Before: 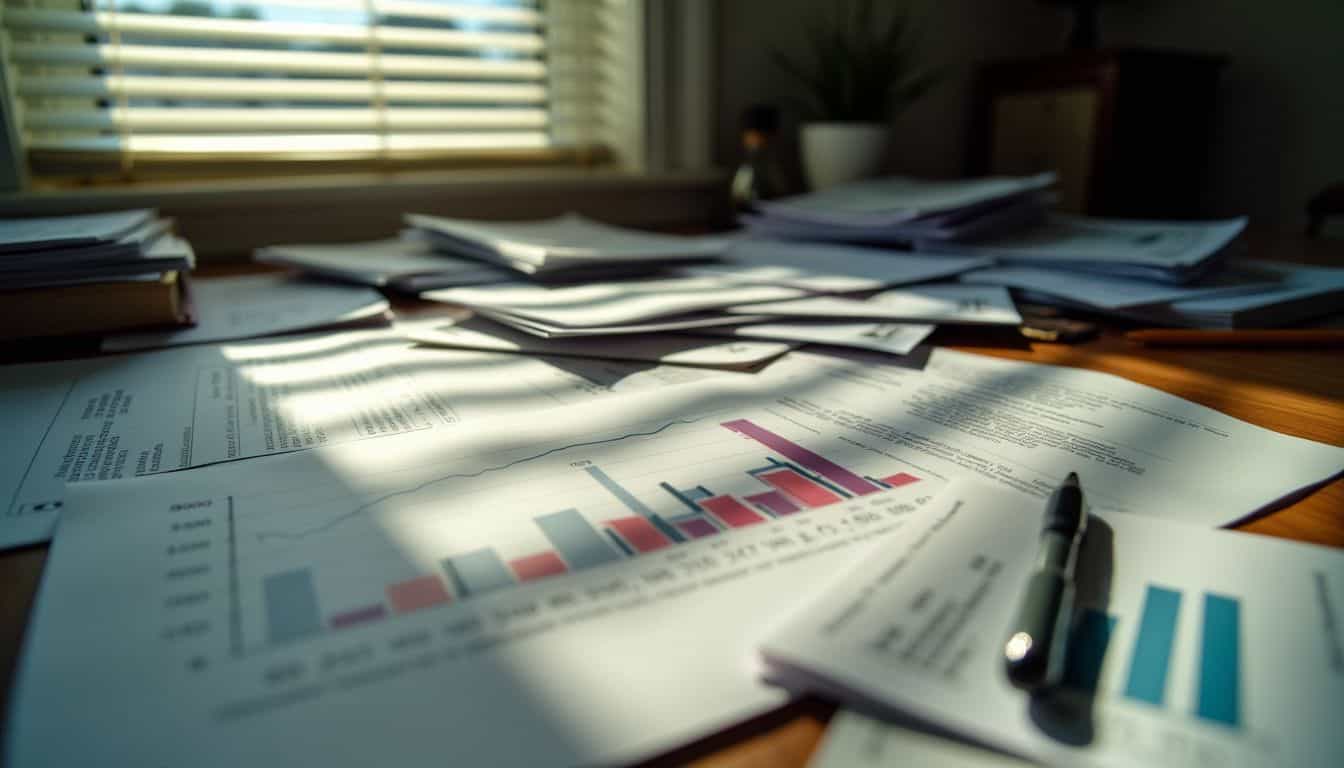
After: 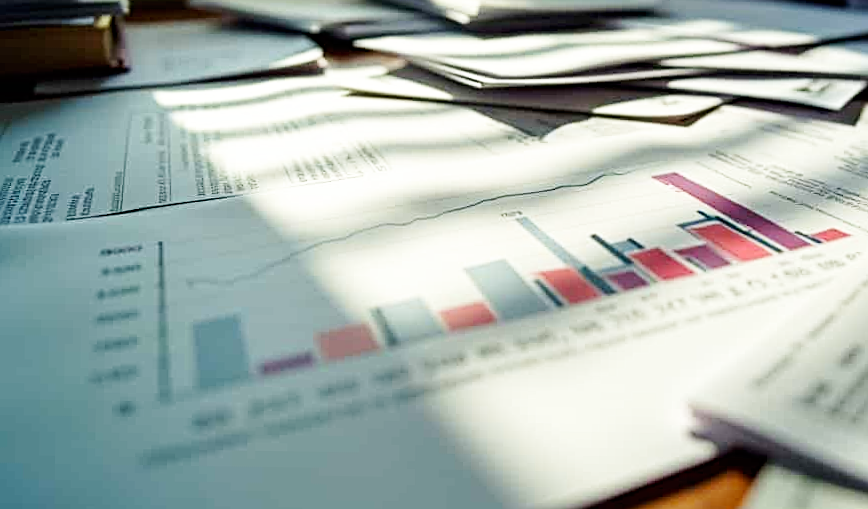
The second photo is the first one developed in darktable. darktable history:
crop and rotate: angle -0.862°, left 3.902%, top 31.924%, right 29.787%
sharpen: radius 3.085
base curve: curves: ch0 [(0, 0) (0.005, 0.002) (0.15, 0.3) (0.4, 0.7) (0.75, 0.95) (1, 1)], preserve colors none
